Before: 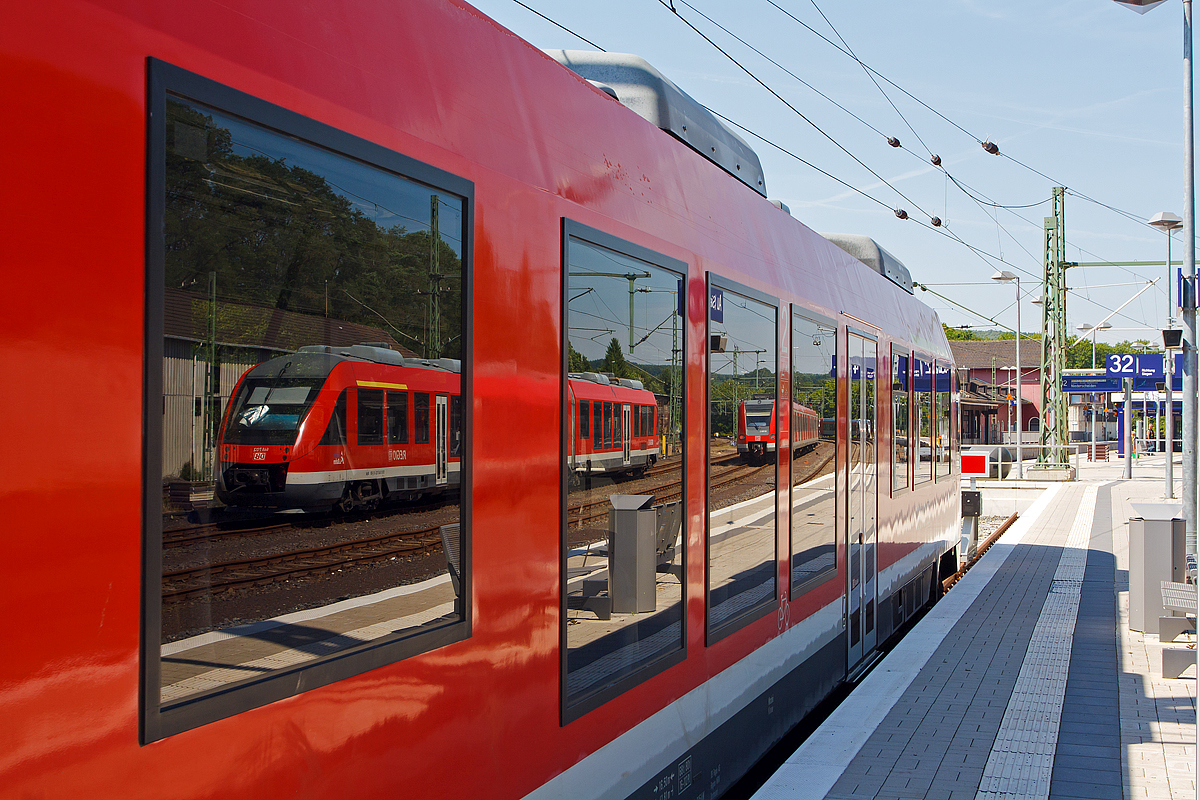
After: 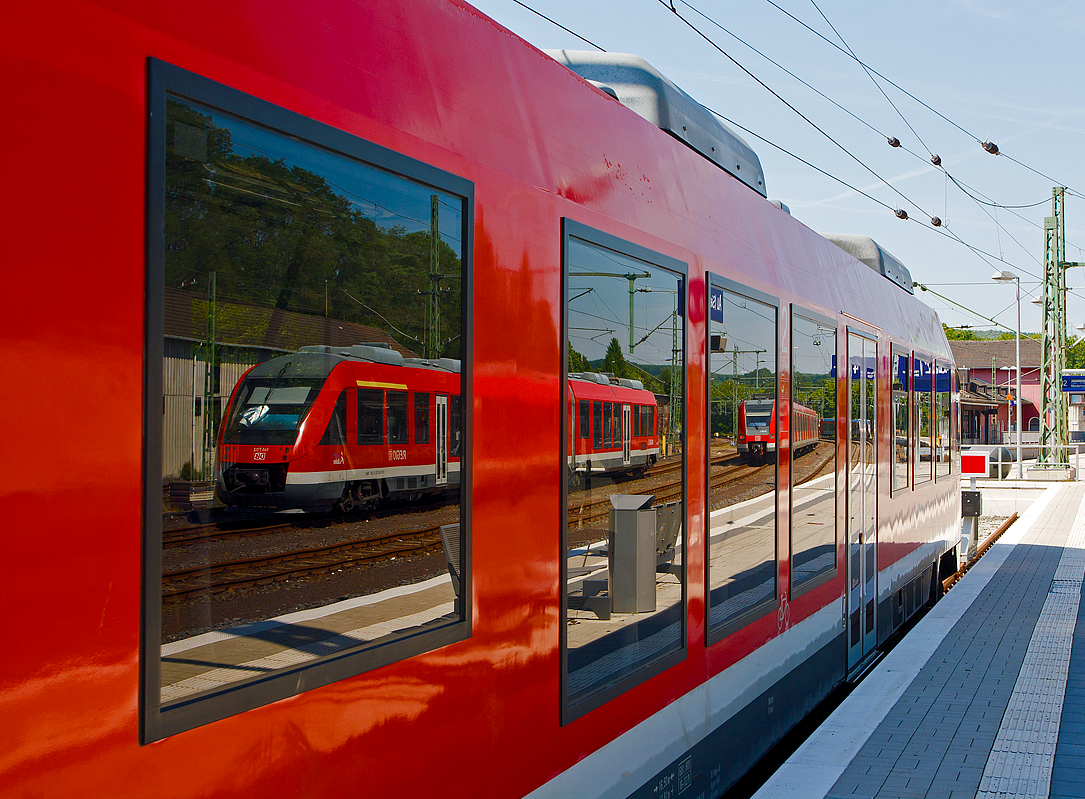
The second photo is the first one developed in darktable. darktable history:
crop: right 9.51%, bottom 0.021%
color balance rgb: shadows lift › chroma 2.039%, shadows lift › hue 135.87°, perceptual saturation grading › global saturation 13.599%, perceptual saturation grading › highlights -30.304%, perceptual saturation grading › shadows 51.634%
